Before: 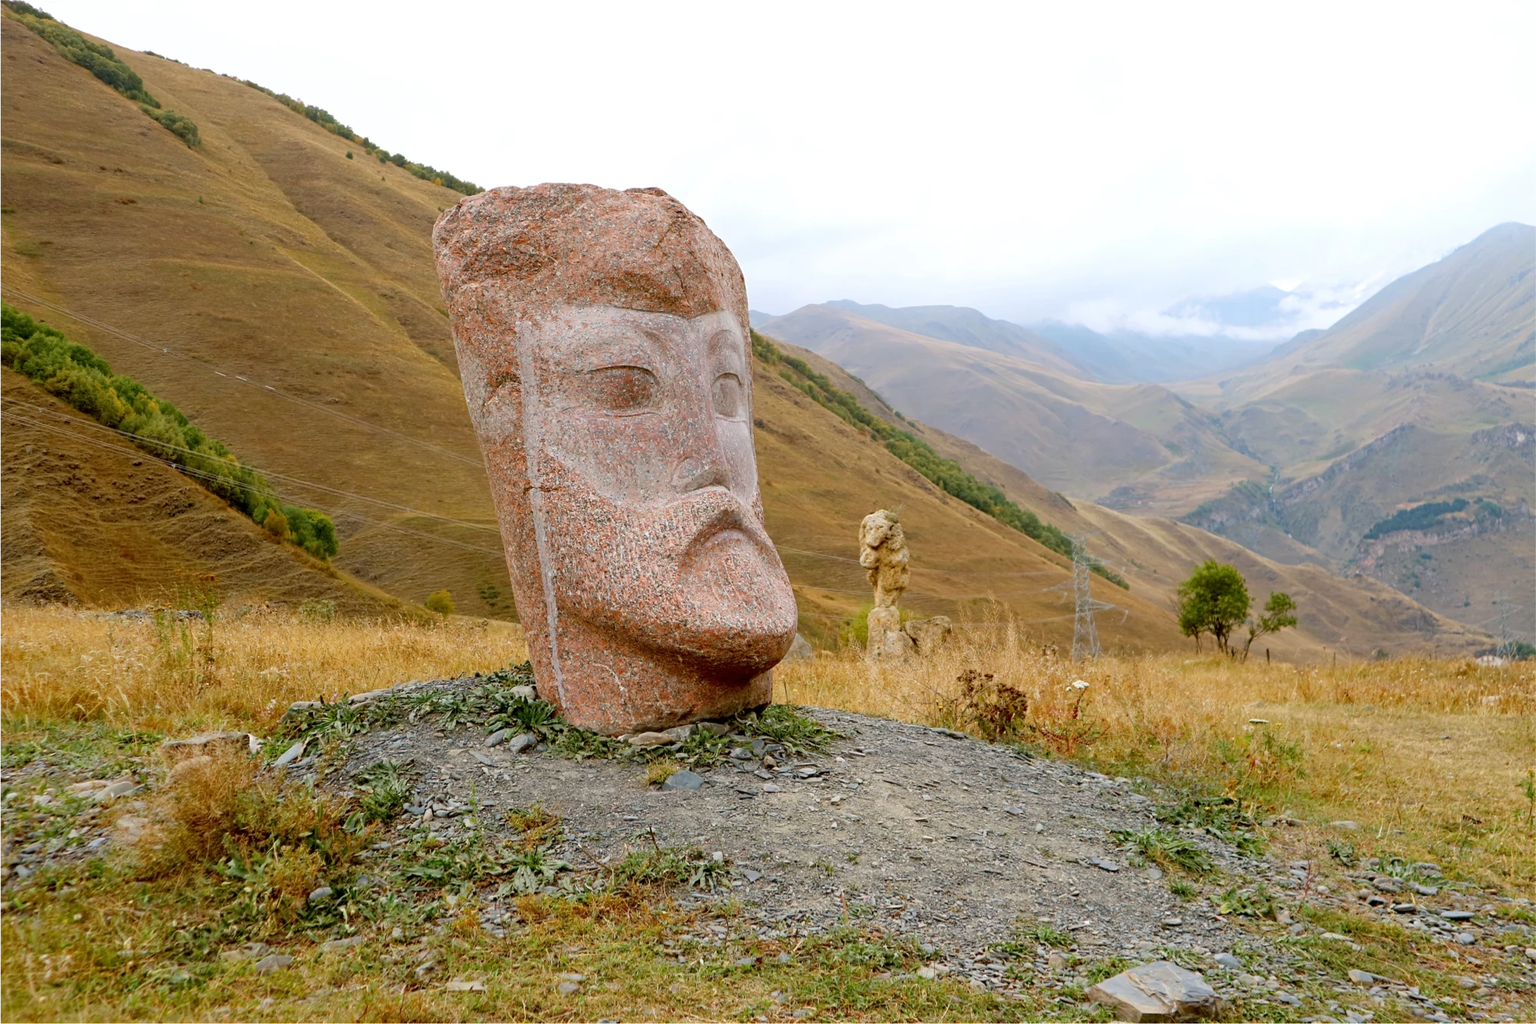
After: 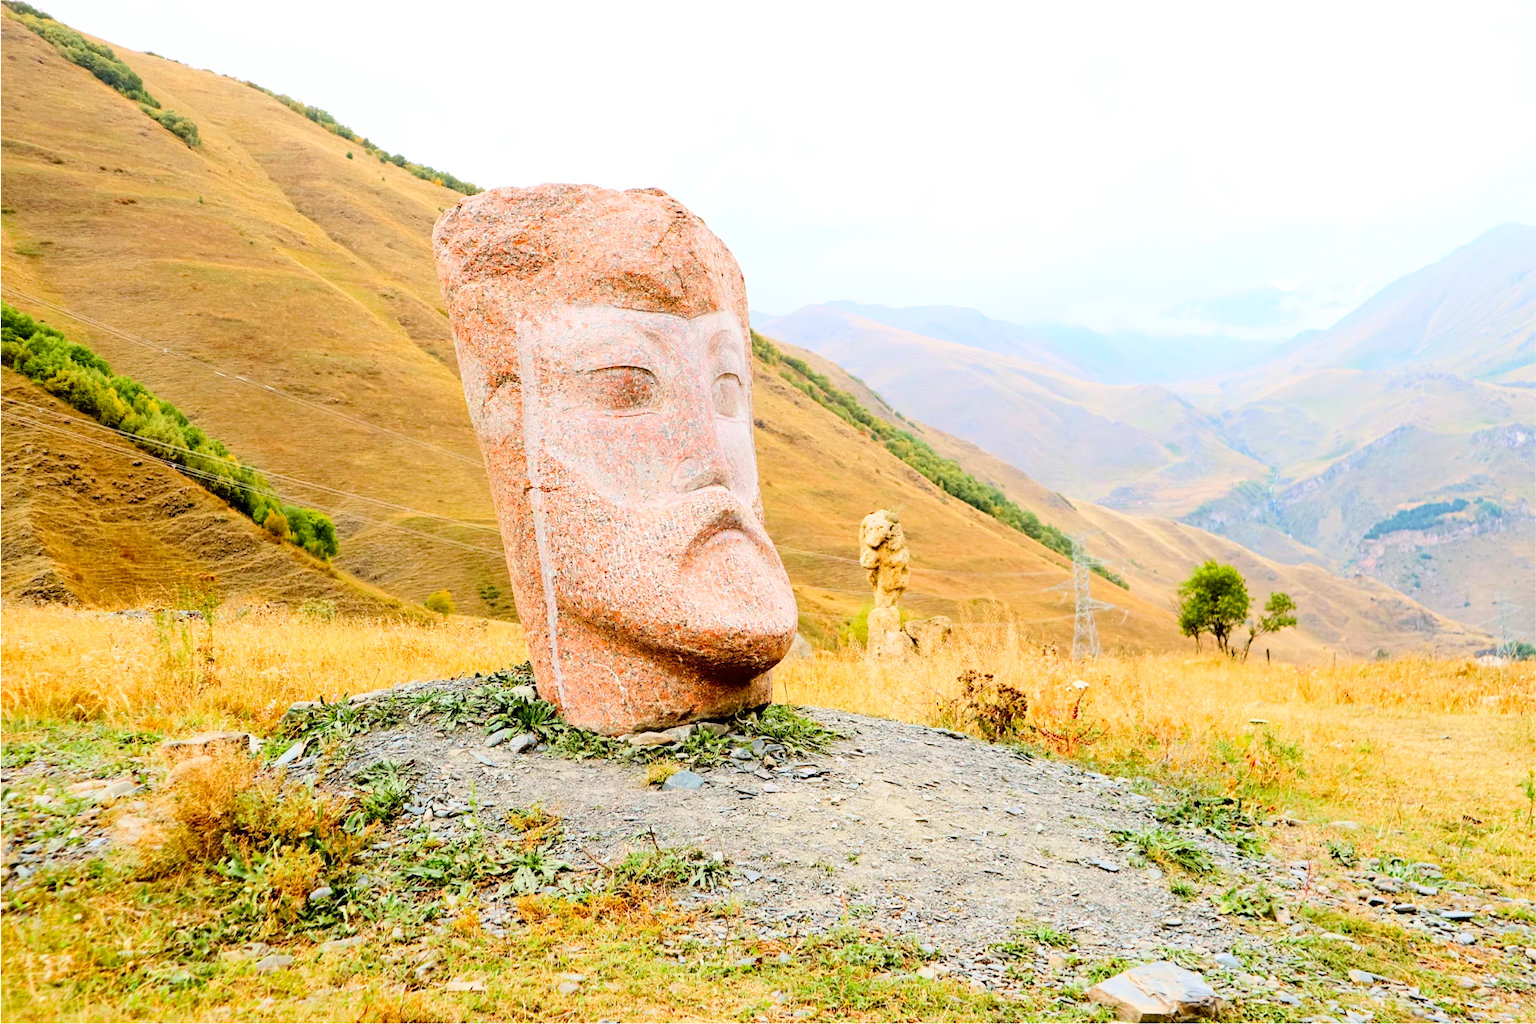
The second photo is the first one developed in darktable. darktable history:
shadows and highlights: shadows 4.1, highlights -17.6, soften with gaussian
tone curve: curves: ch0 [(0, 0) (0.084, 0.074) (0.2, 0.297) (0.363, 0.591) (0.495, 0.765) (0.68, 0.901) (0.851, 0.967) (1, 1)], color space Lab, linked channels, preserve colors none
